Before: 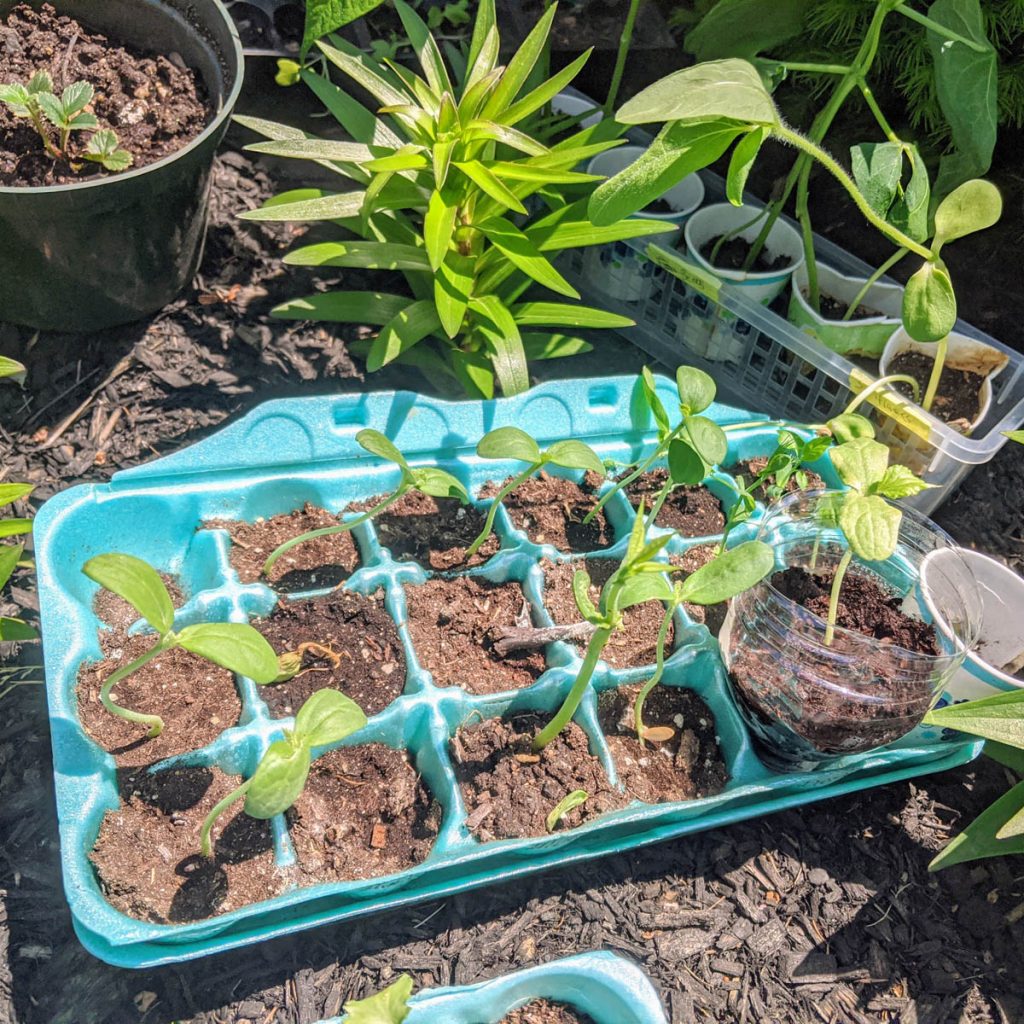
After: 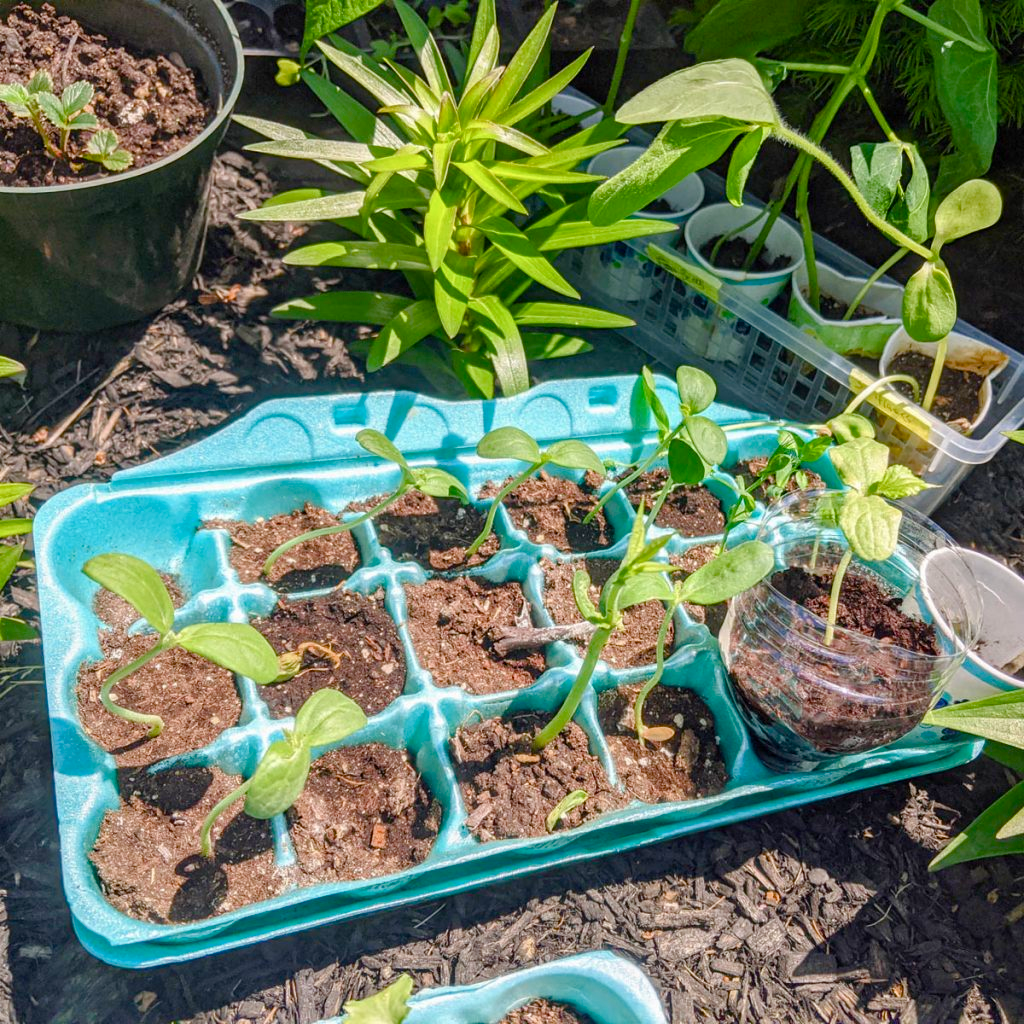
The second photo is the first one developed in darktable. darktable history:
color balance rgb: linear chroma grading › shadows 31.483%, linear chroma grading › global chroma -2.31%, linear chroma grading › mid-tones 3.717%, perceptual saturation grading › global saturation 20%, perceptual saturation grading › highlights -25.231%, perceptual saturation grading › shadows 24.919%
